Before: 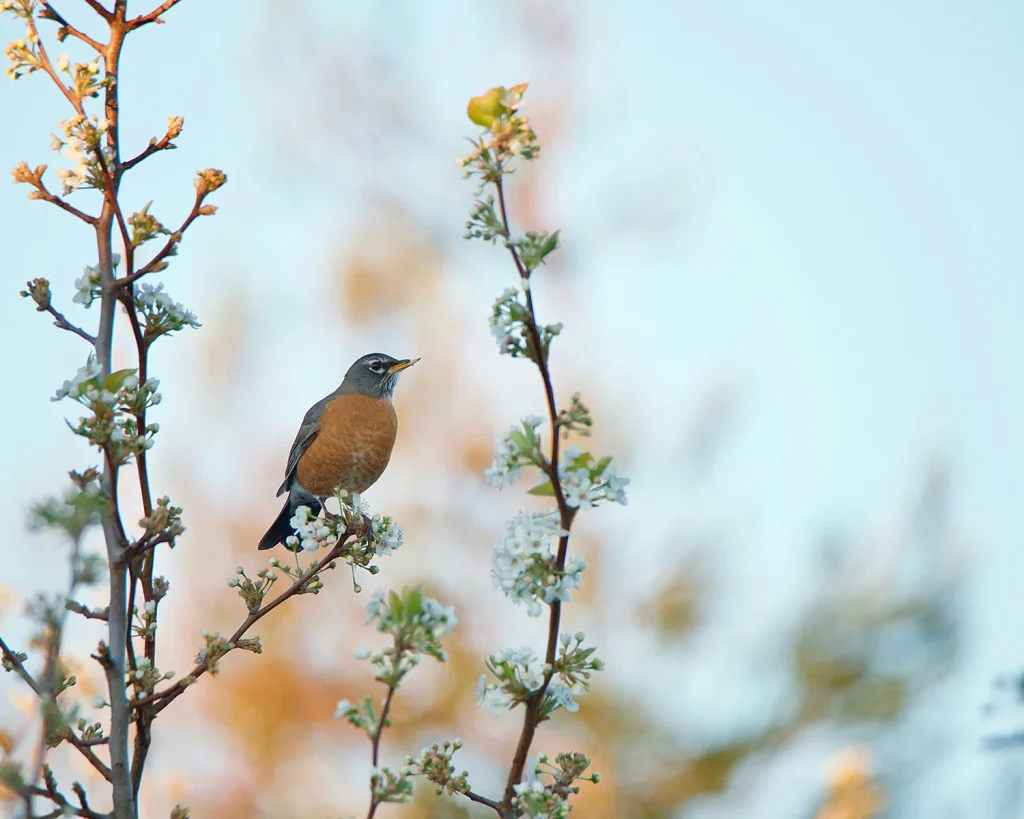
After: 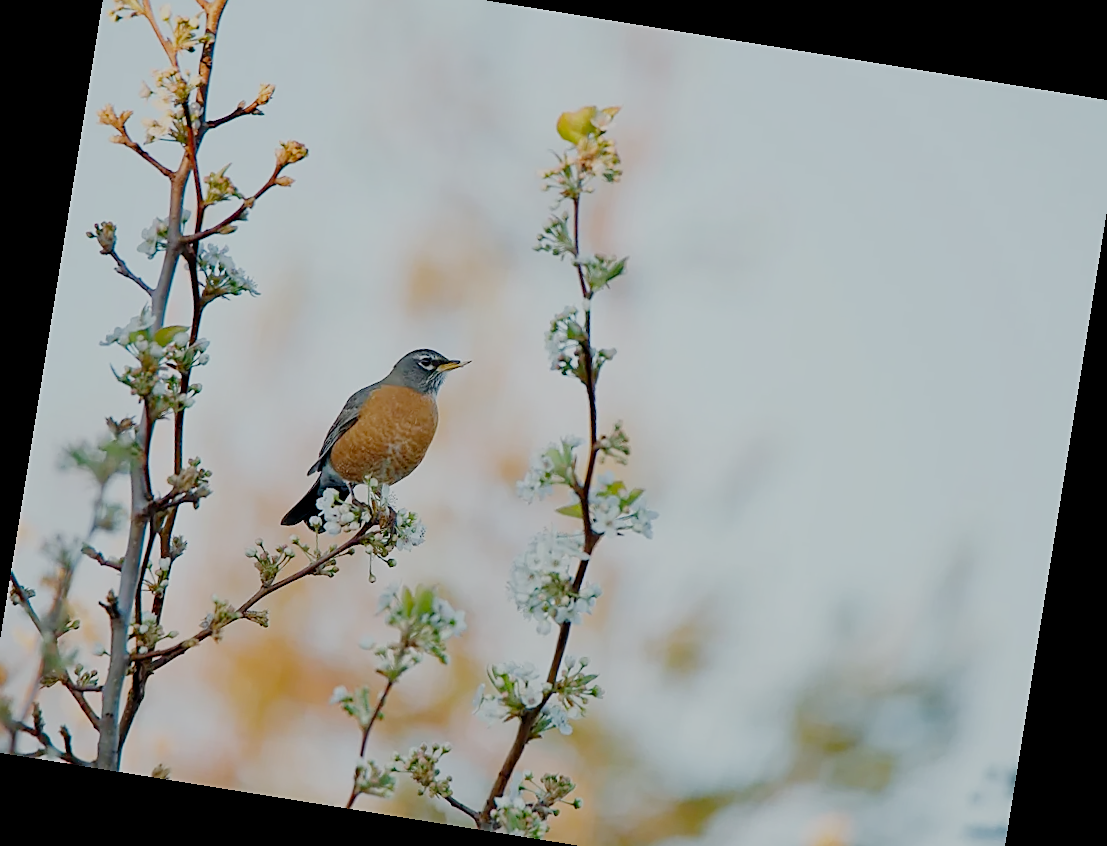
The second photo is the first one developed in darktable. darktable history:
rotate and perspective: rotation 9.12°, automatic cropping off
bloom: size 5%, threshold 95%, strength 15%
crop: left 1.507%, top 6.147%, right 1.379%, bottom 6.637%
filmic rgb: middle gray luminance 18%, black relative exposure -7.5 EV, white relative exposure 8.5 EV, threshold 6 EV, target black luminance 0%, hardness 2.23, latitude 18.37%, contrast 0.878, highlights saturation mix 5%, shadows ↔ highlights balance 10.15%, add noise in highlights 0, preserve chrominance no, color science v3 (2019), use custom middle-gray values true, iterations of high-quality reconstruction 0, contrast in highlights soft, enable highlight reconstruction true
sharpen: on, module defaults
